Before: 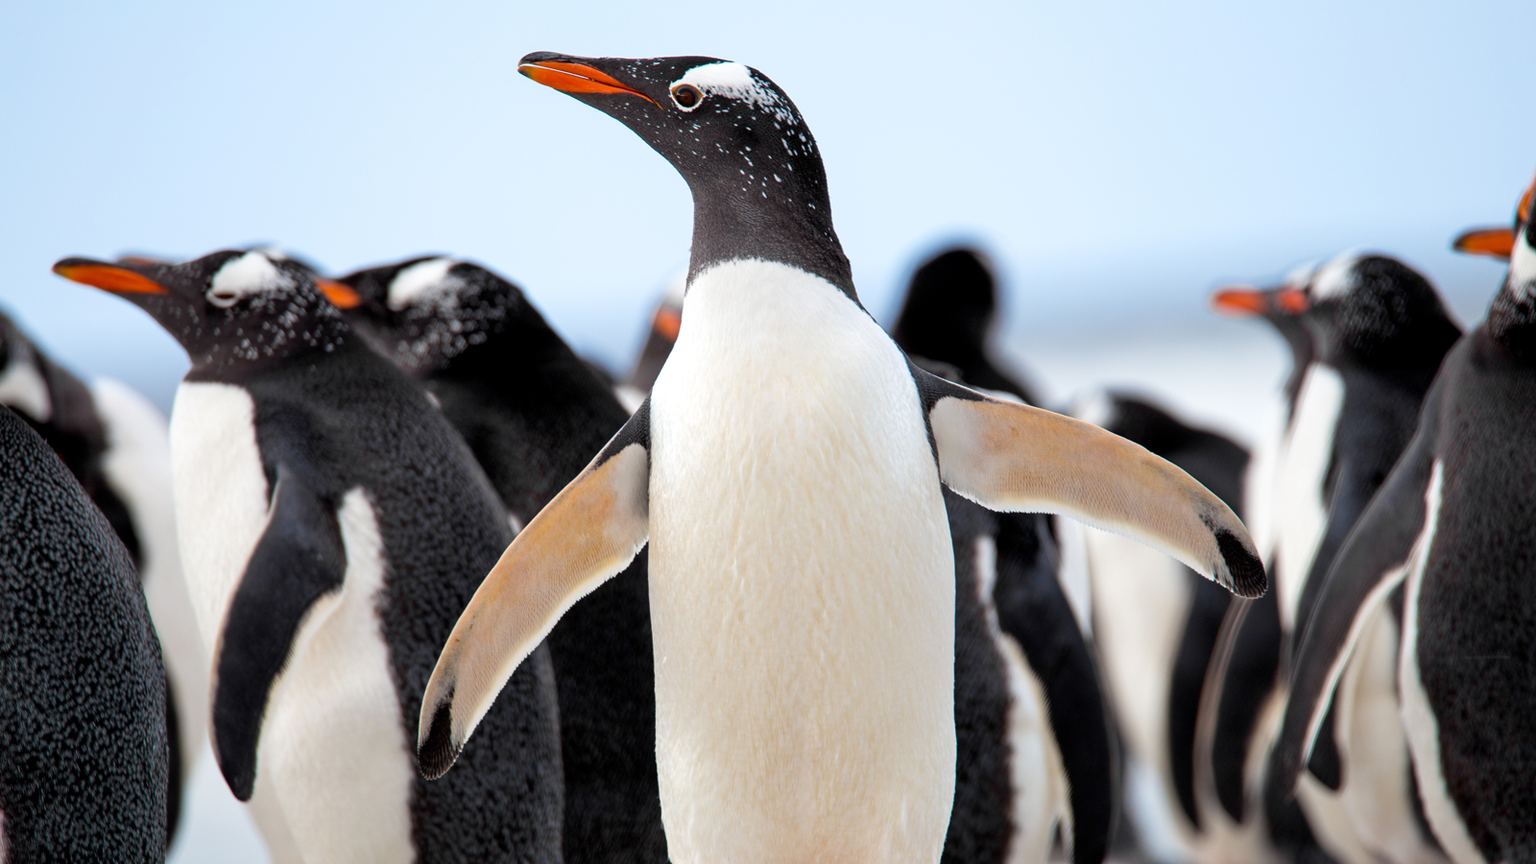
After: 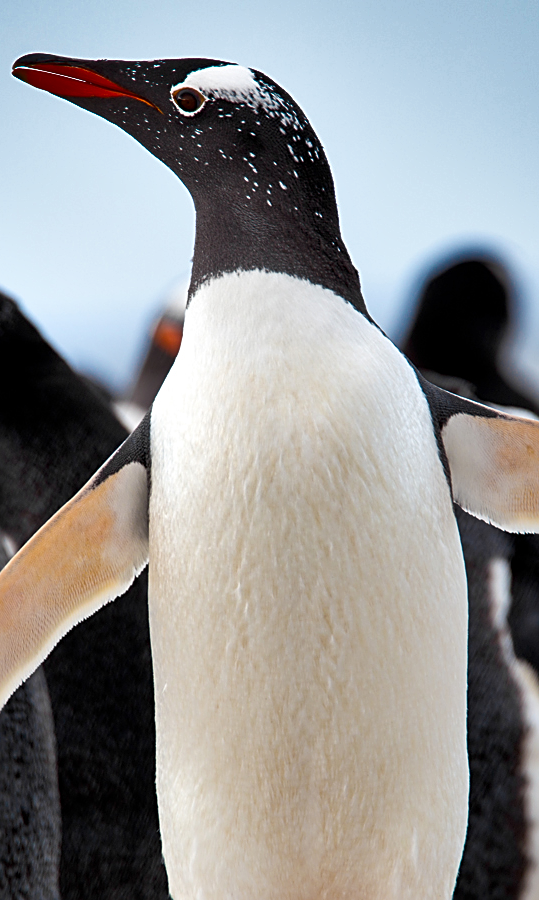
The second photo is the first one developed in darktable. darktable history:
crop: left 32.981%, right 33.28%
sharpen: on, module defaults
shadows and highlights: shadows 24.43, highlights -77.11, soften with gaussian
